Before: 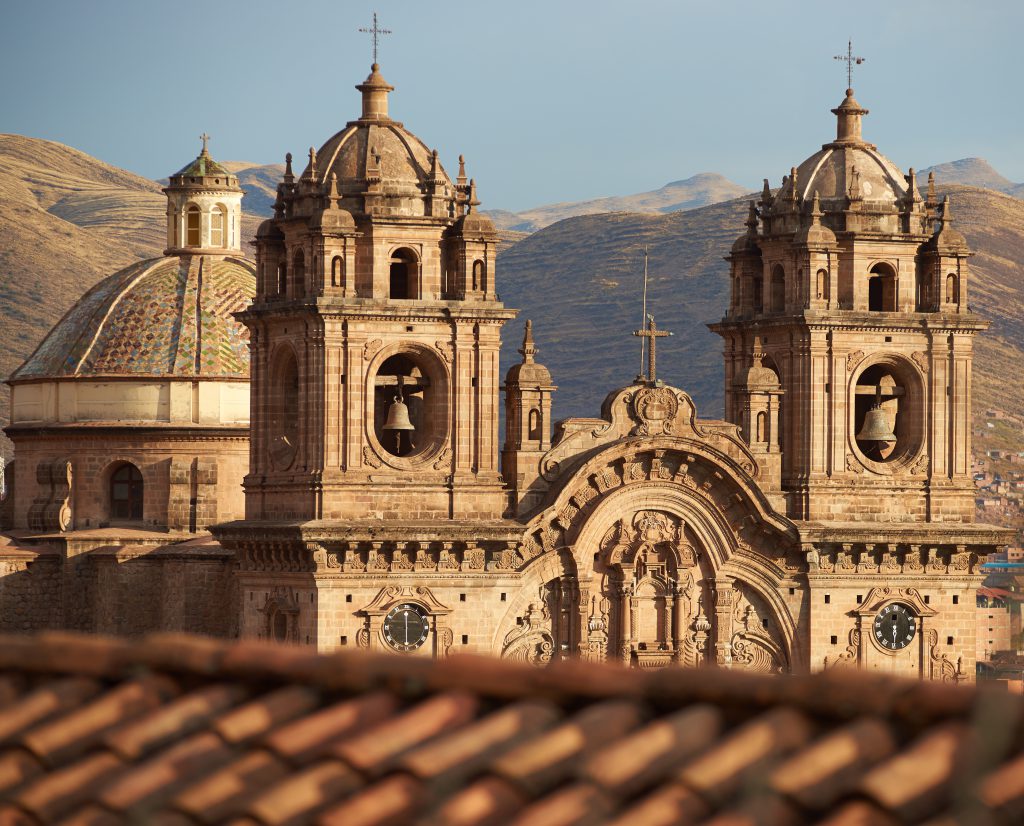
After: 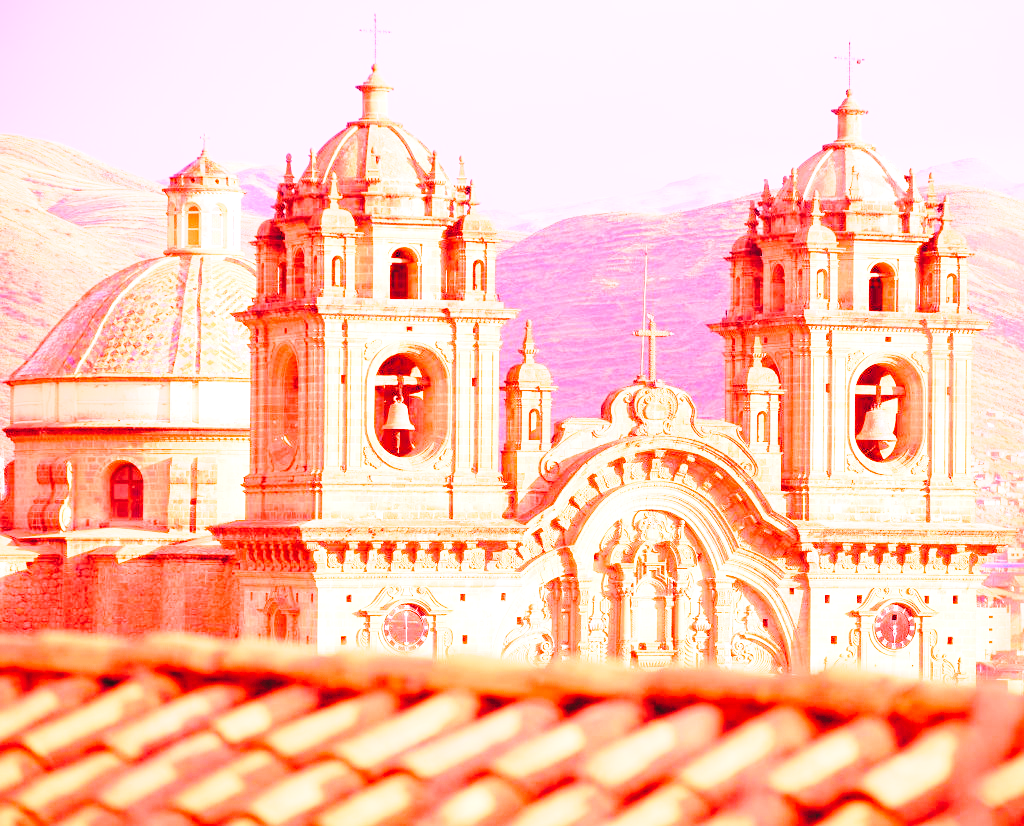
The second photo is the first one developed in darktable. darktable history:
base curve: curves: ch0 [(0, 0) (0.028, 0.03) (0.121, 0.232) (0.46, 0.748) (0.859, 0.968) (1, 1)], preserve colors none
tone curve: curves: ch0 [(0, 0) (0.003, 0.002) (0.011, 0.009) (0.025, 0.02) (0.044, 0.034) (0.069, 0.046) (0.1, 0.062) (0.136, 0.083) (0.177, 0.119) (0.224, 0.162) (0.277, 0.216) (0.335, 0.282) (0.399, 0.365) (0.468, 0.457) (0.543, 0.541) (0.623, 0.624) (0.709, 0.713) (0.801, 0.797) (0.898, 0.889) (1, 1)], preserve colors none
contrast brightness saturation: brightness 0.15
white balance: red 4.26, blue 1.802
